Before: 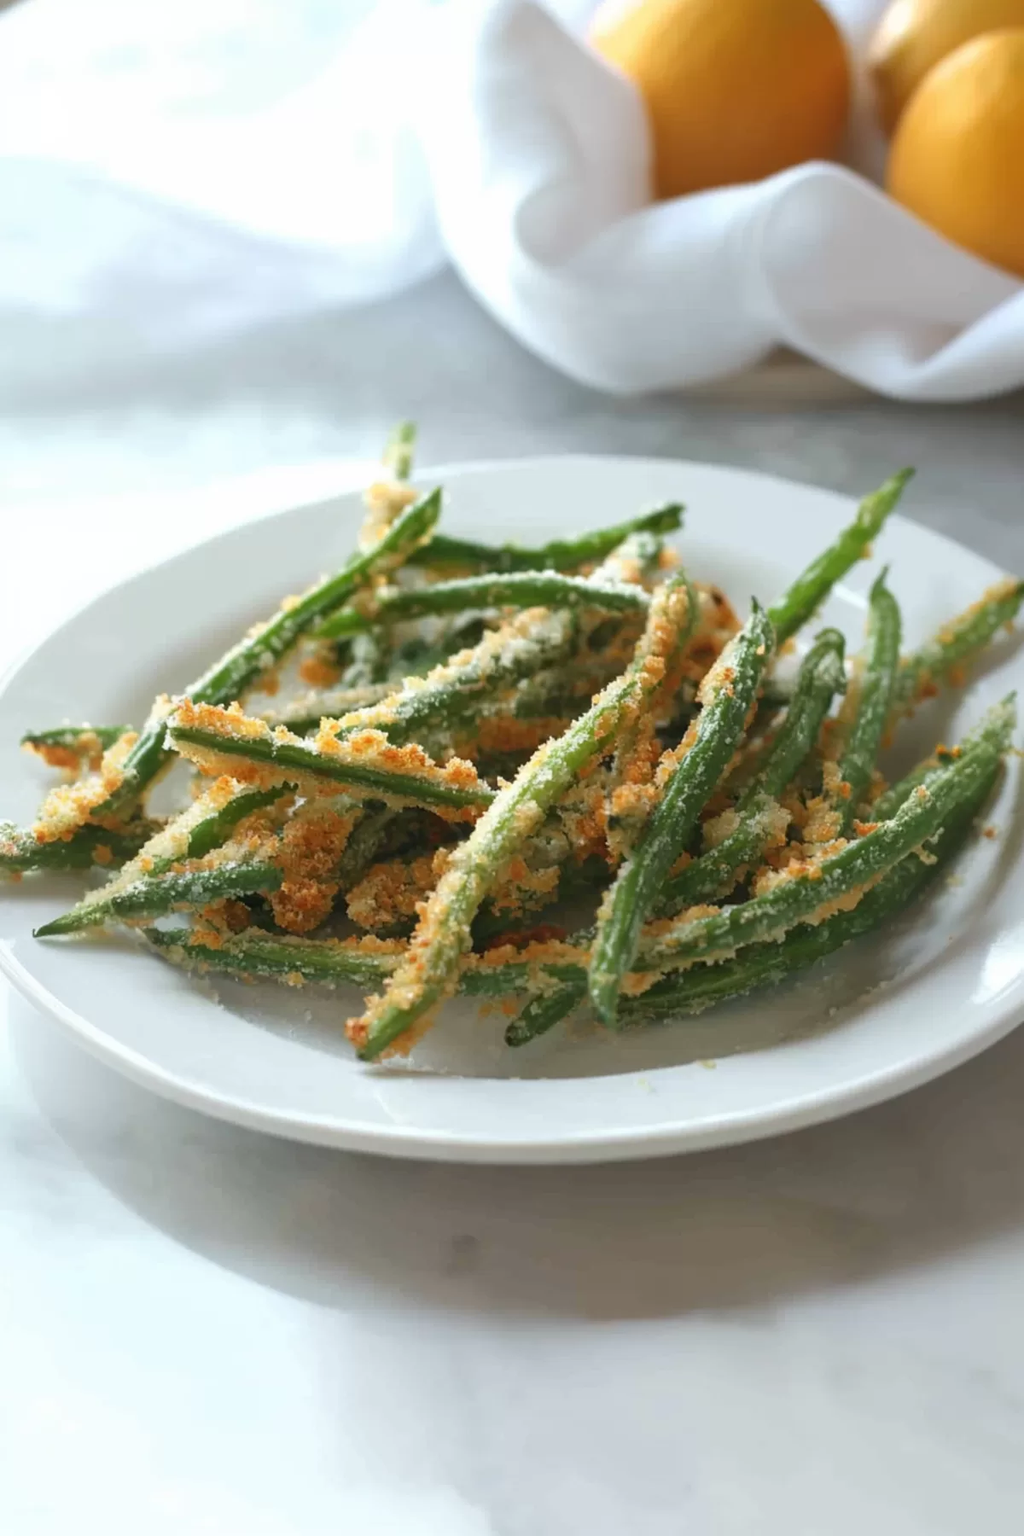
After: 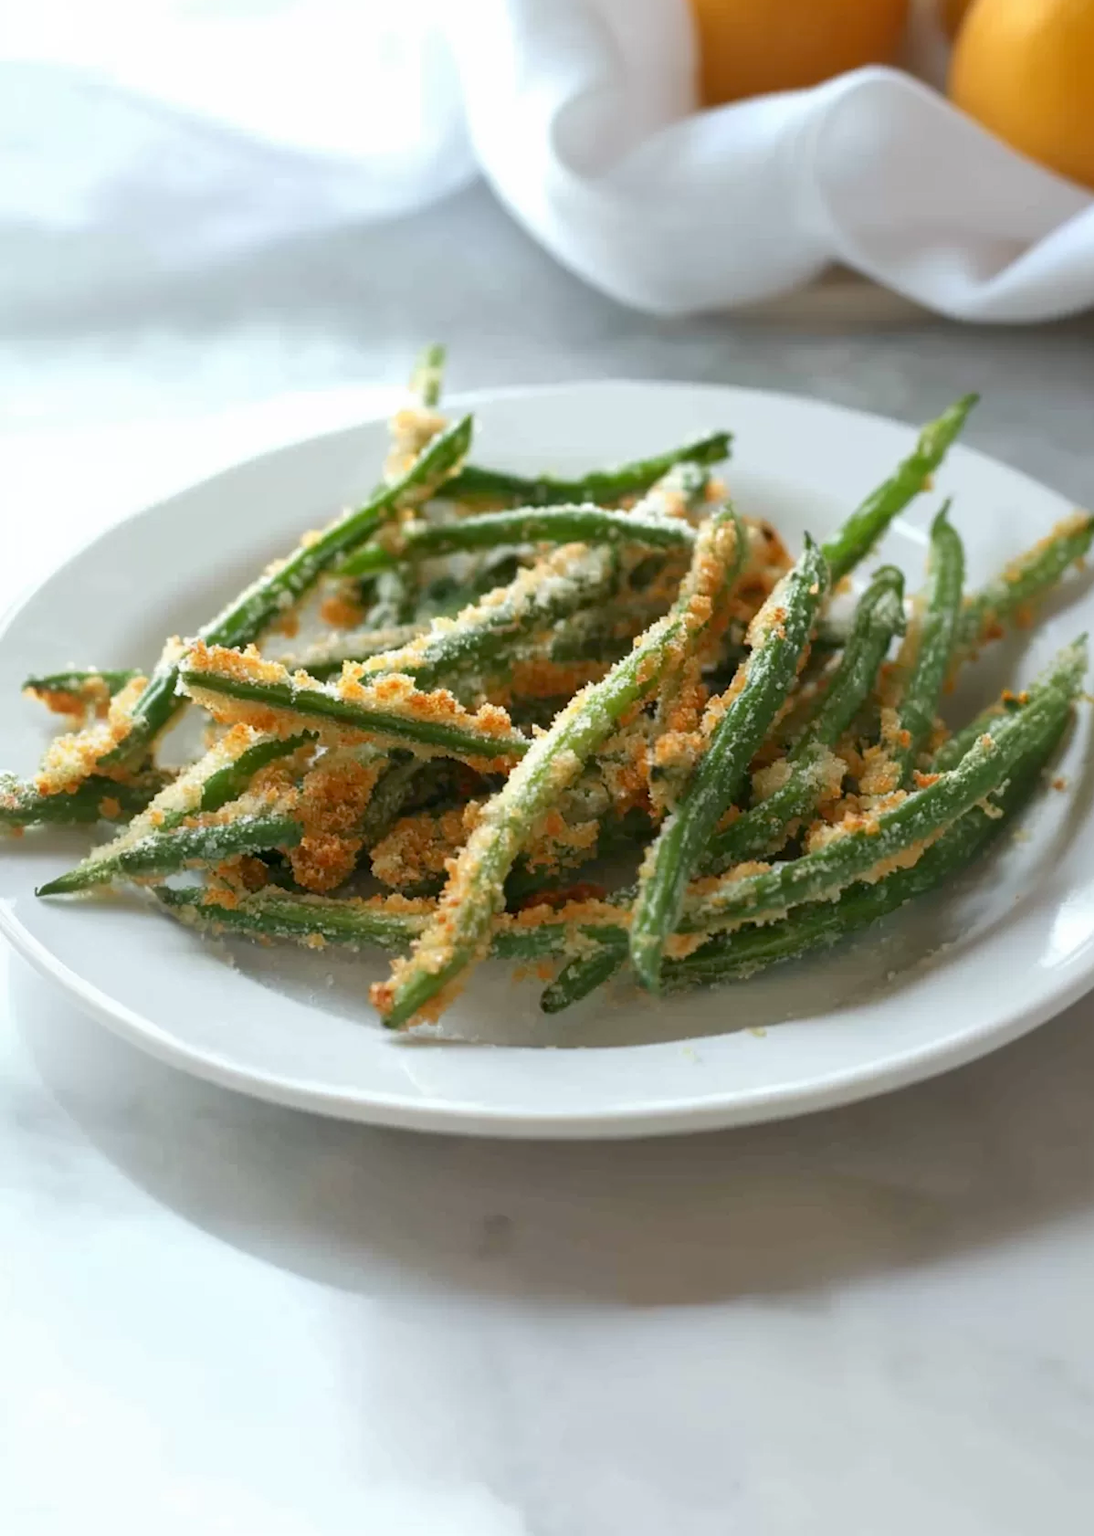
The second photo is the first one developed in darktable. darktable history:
crop and rotate: top 6.532%
exposure: black level correction 0.005, exposure 0.004 EV, compensate highlight preservation false
shadows and highlights: shadows 20.53, highlights -19.72, soften with gaussian
